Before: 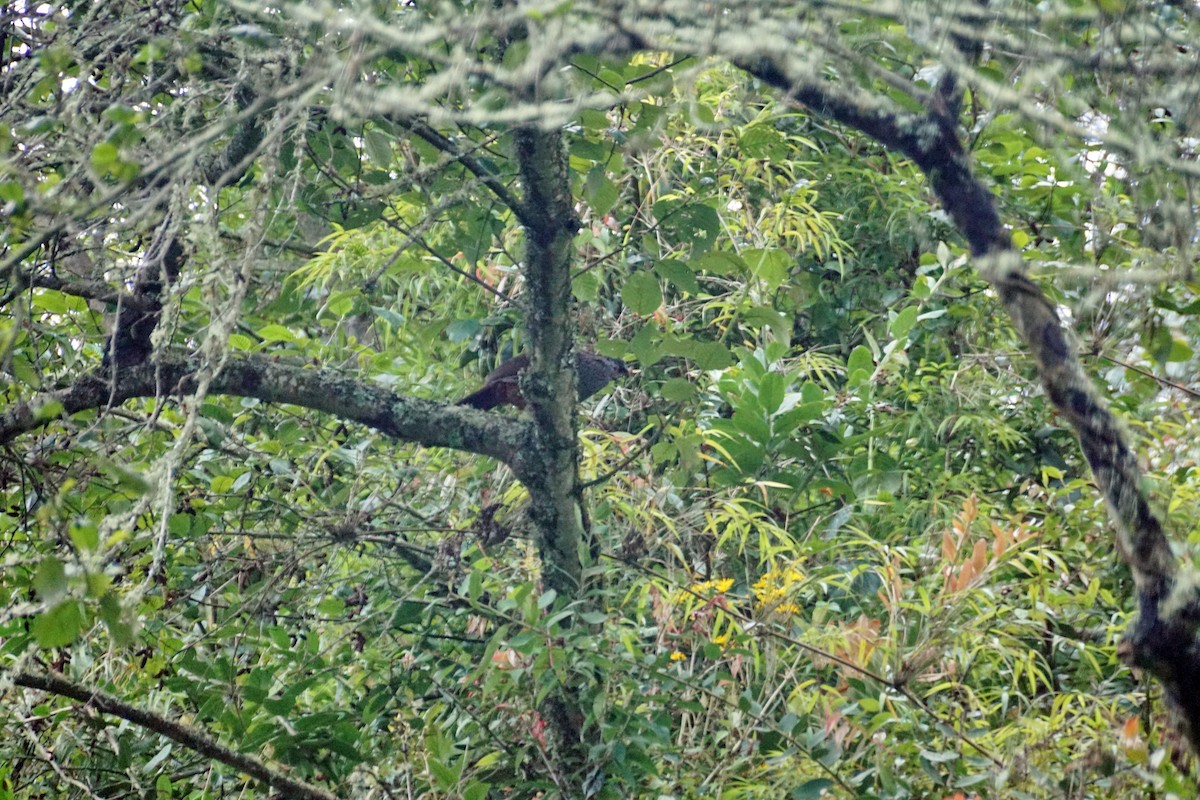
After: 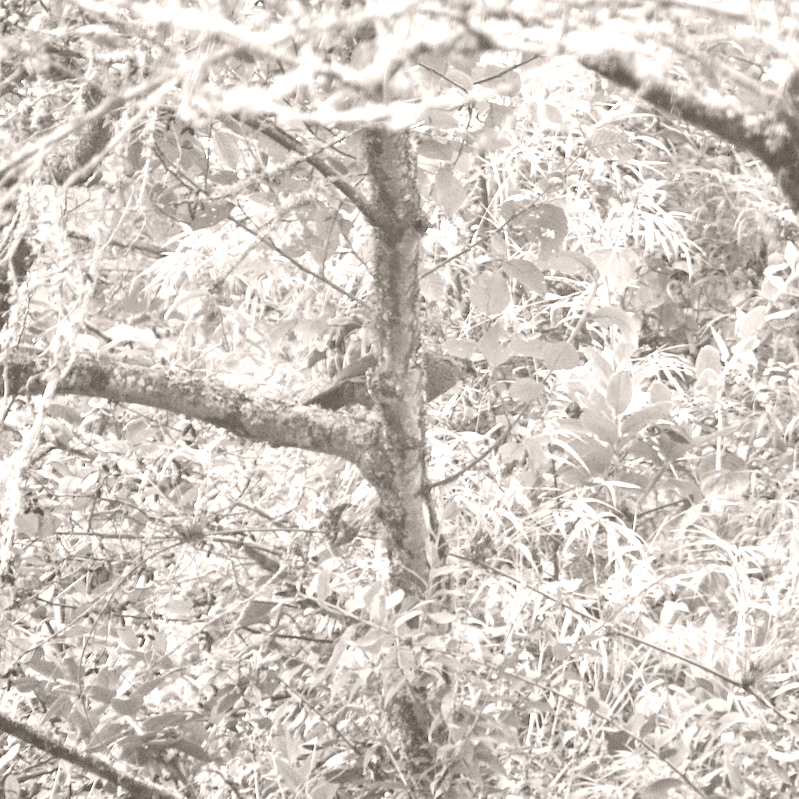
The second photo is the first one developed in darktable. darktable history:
crop and rotate: left 12.673%, right 20.66%
colorize: hue 34.49°, saturation 35.33%, source mix 100%, lightness 55%, version 1
